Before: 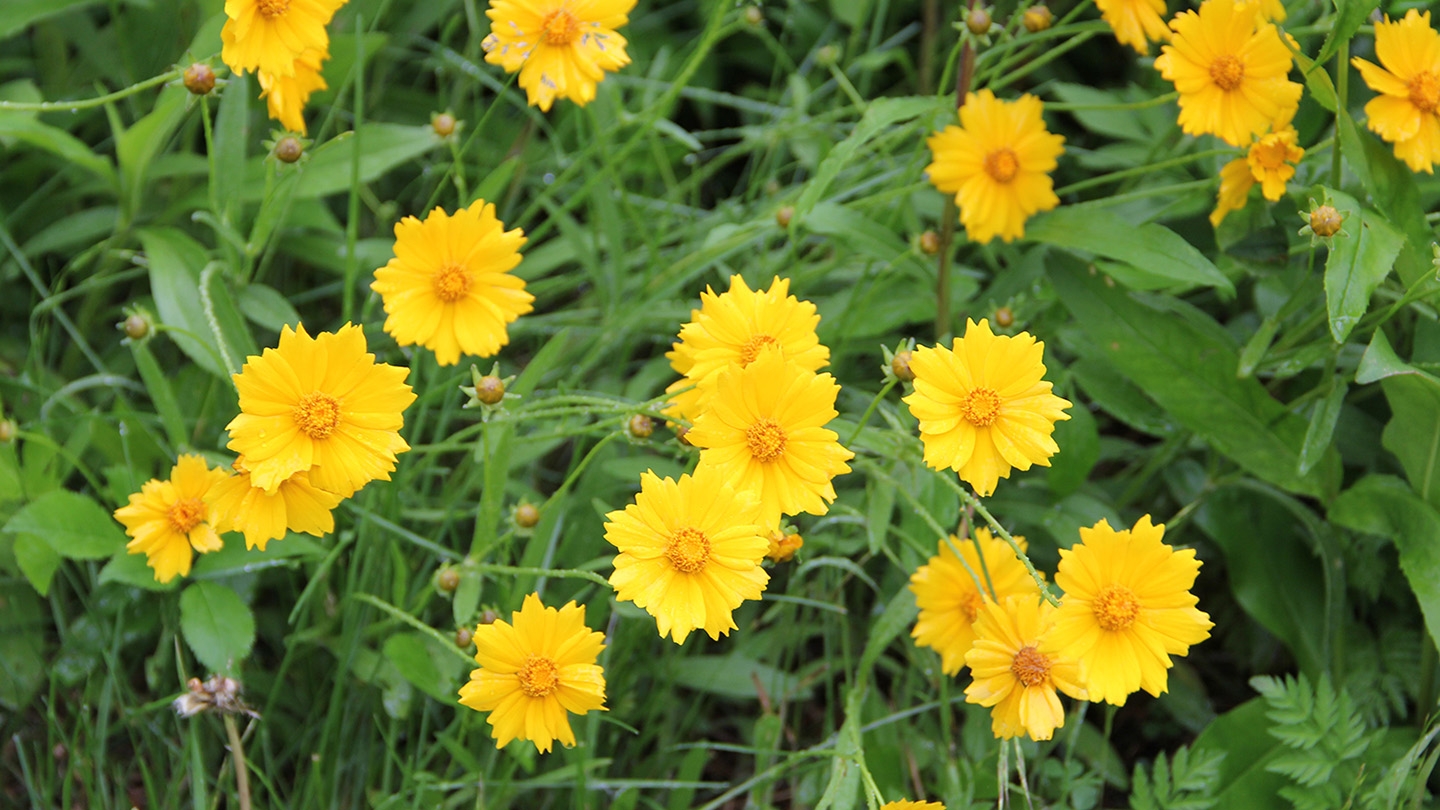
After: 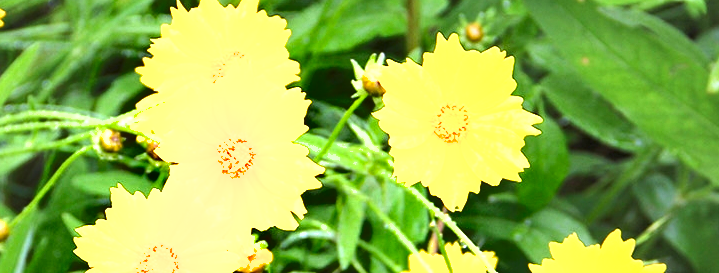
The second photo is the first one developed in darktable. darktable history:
exposure: black level correction 0, exposure 1.468 EV, compensate highlight preservation false
crop: left 36.86%, top 35.197%, right 13.156%, bottom 30.996%
shadows and highlights: shadows 13.49, white point adjustment 1.31, soften with gaussian
